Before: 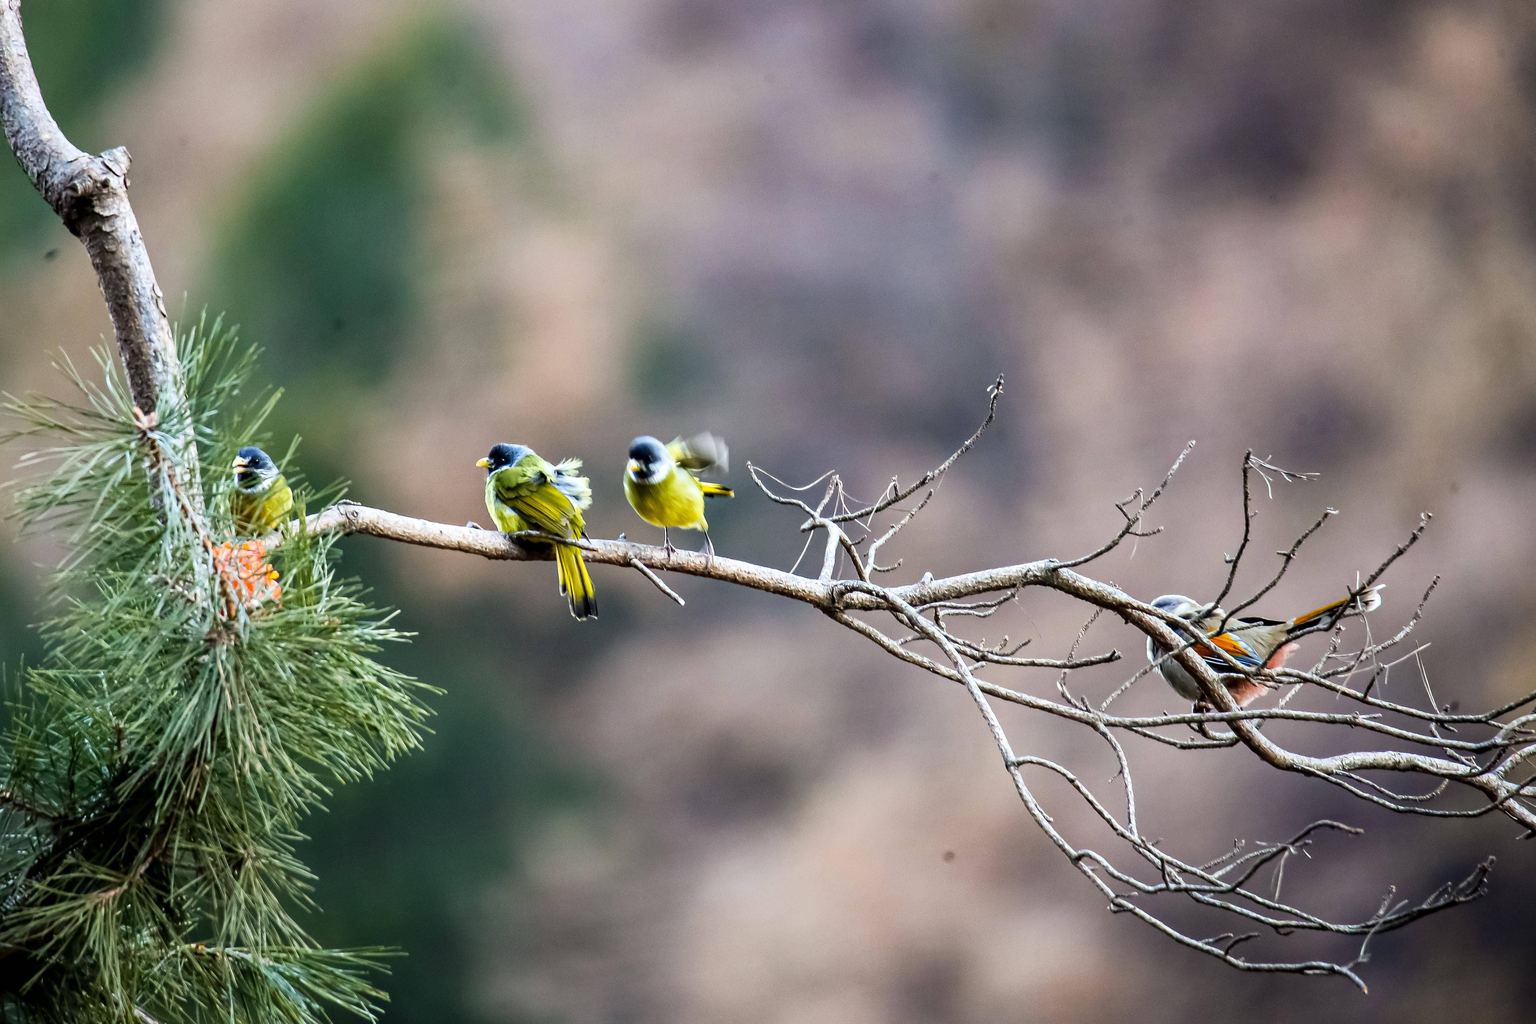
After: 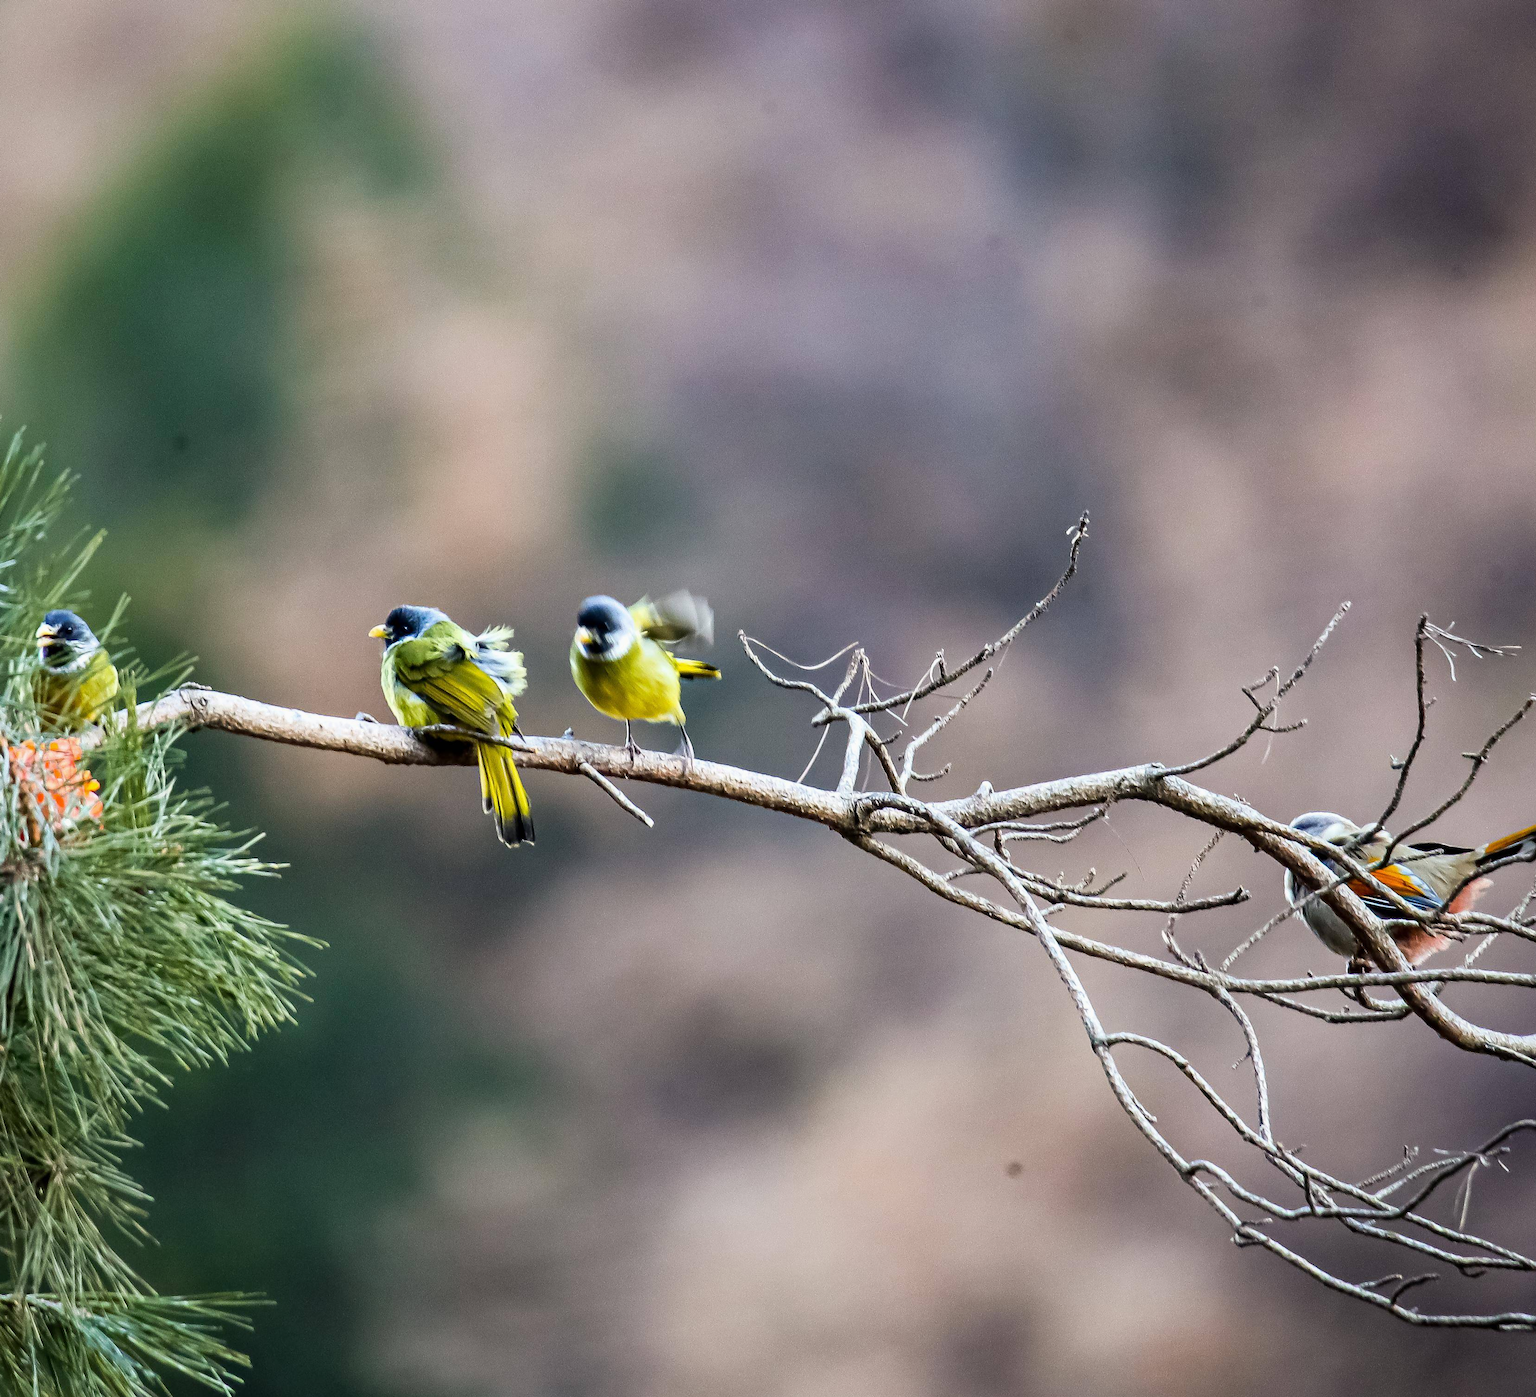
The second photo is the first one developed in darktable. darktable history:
crop: left 13.443%, right 13.31%
exposure: exposure -0.048 EV, compensate highlight preservation false
